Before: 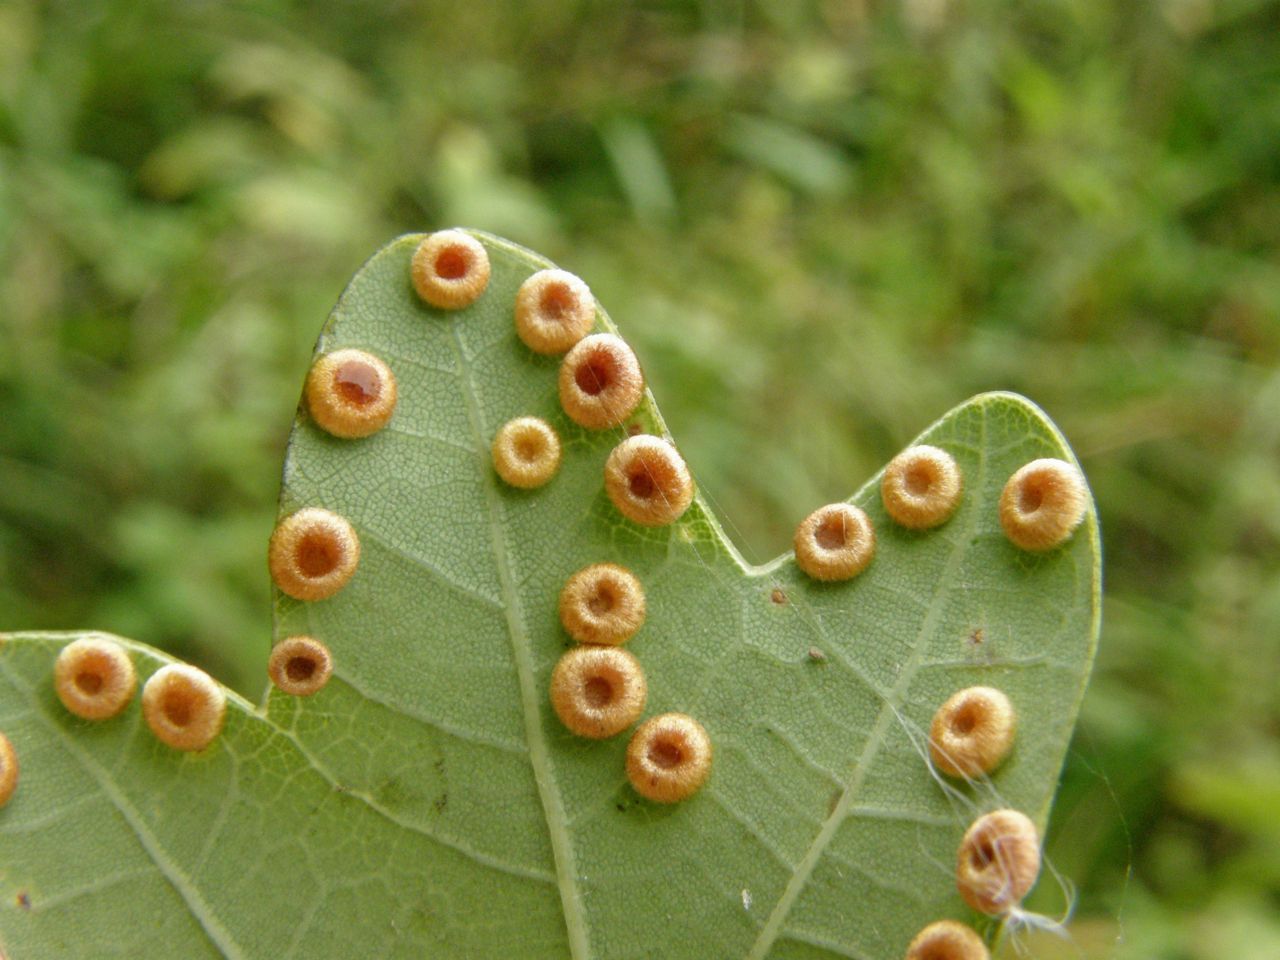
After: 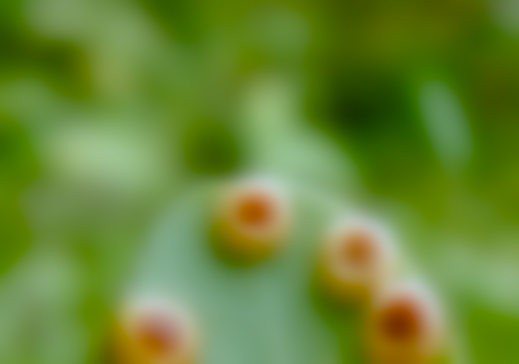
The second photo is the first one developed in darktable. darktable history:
crop: left 15.452%, top 5.459%, right 43.956%, bottom 56.62%
white balance: red 0.871, blue 1.249
lowpass: on, module defaults
color balance rgb: shadows lift › chroma 1%, shadows lift › hue 240.84°, highlights gain › chroma 2%, highlights gain › hue 73.2°, global offset › luminance -0.5%, perceptual saturation grading › global saturation 20%, perceptual saturation grading › highlights -25%, perceptual saturation grading › shadows 50%, global vibrance 25.26%
